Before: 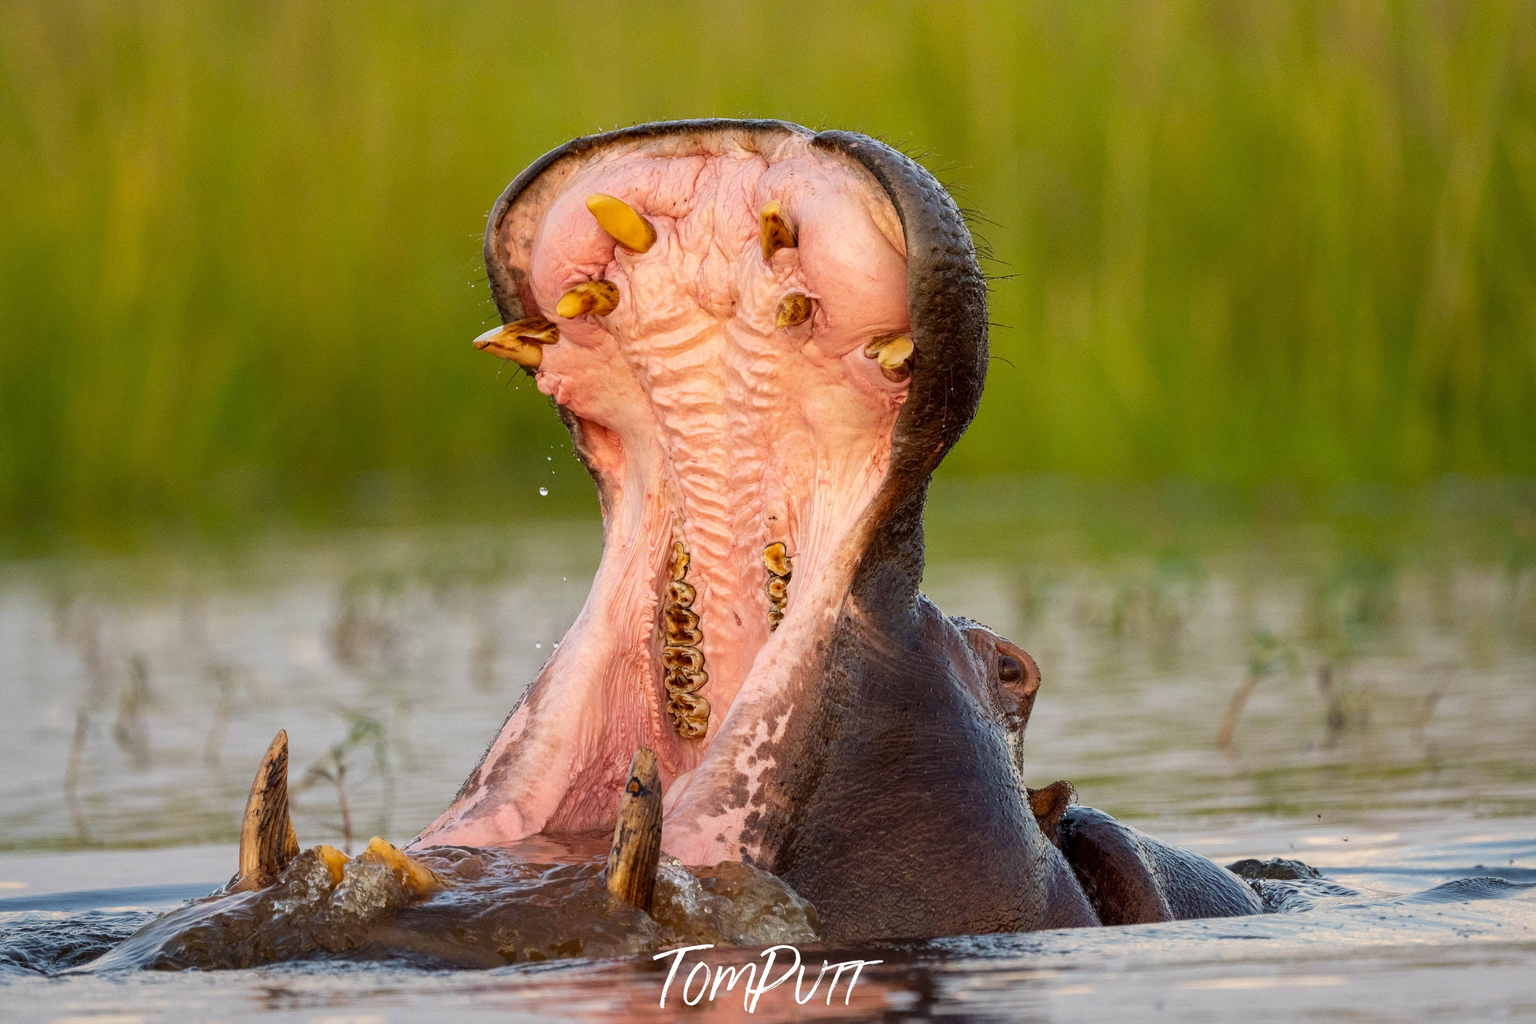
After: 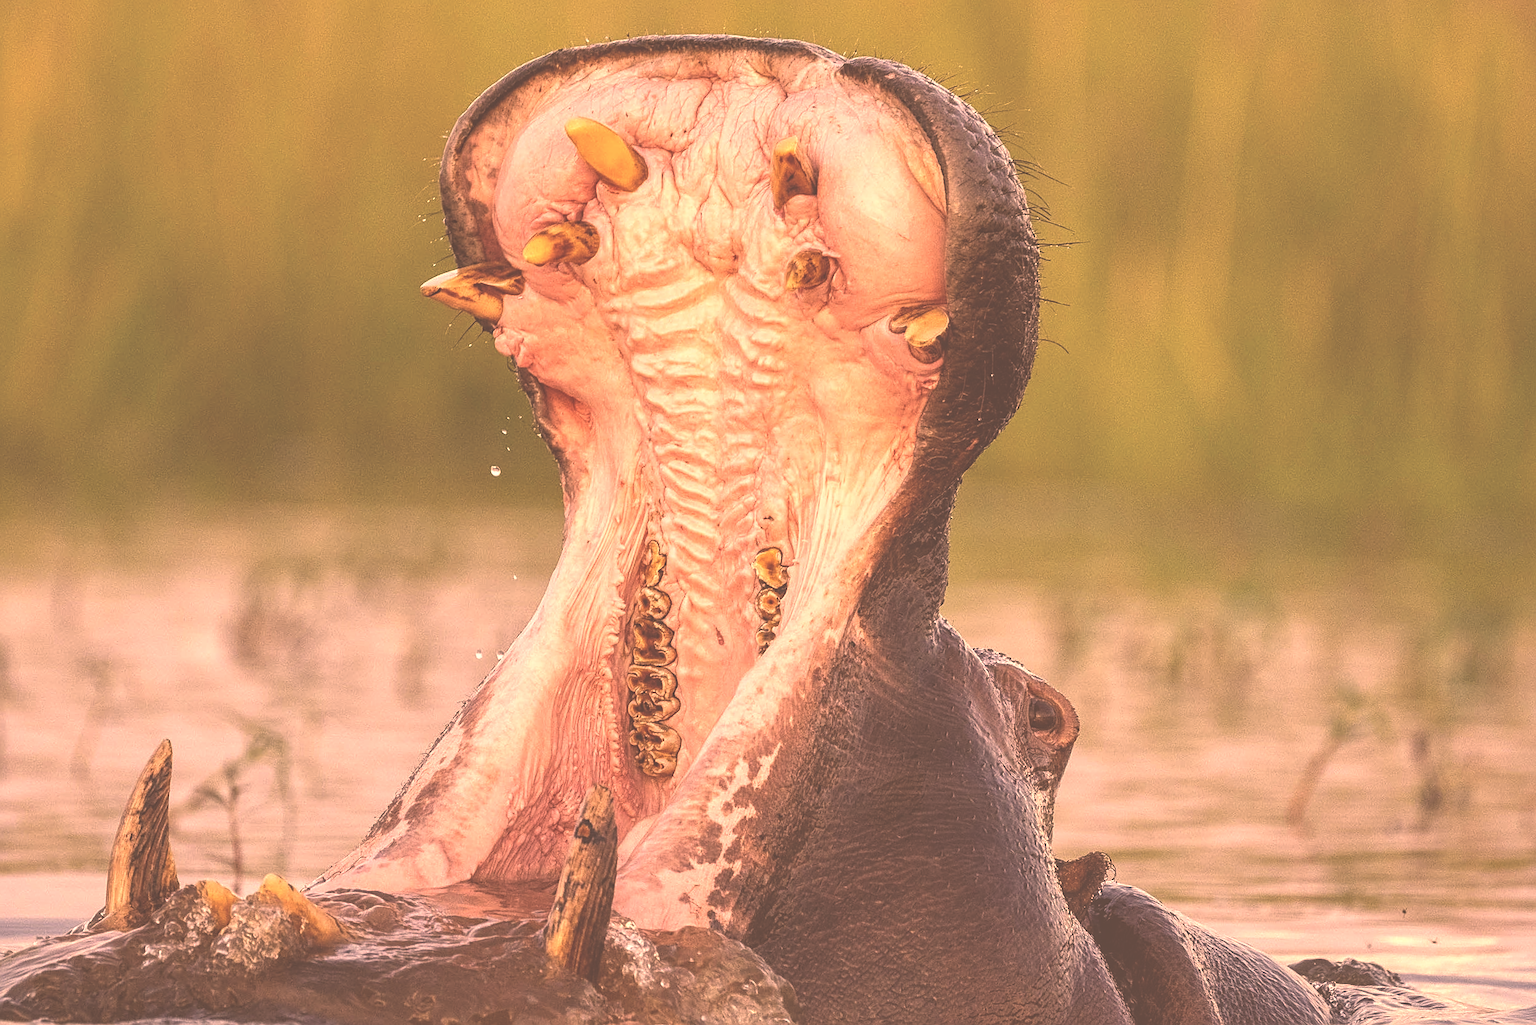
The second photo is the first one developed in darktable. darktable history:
crop and rotate: angle -3.15°, left 5.292%, top 5.16%, right 4.675%, bottom 4.693%
sharpen: on, module defaults
tone equalizer: on, module defaults
local contrast: on, module defaults
exposure: black level correction -0.071, exposure 0.503 EV, compensate highlight preservation false
shadows and highlights: shadows 25.43, highlights -26.43
color correction: highlights a* 39.89, highlights b* 39.61, saturation 0.686
